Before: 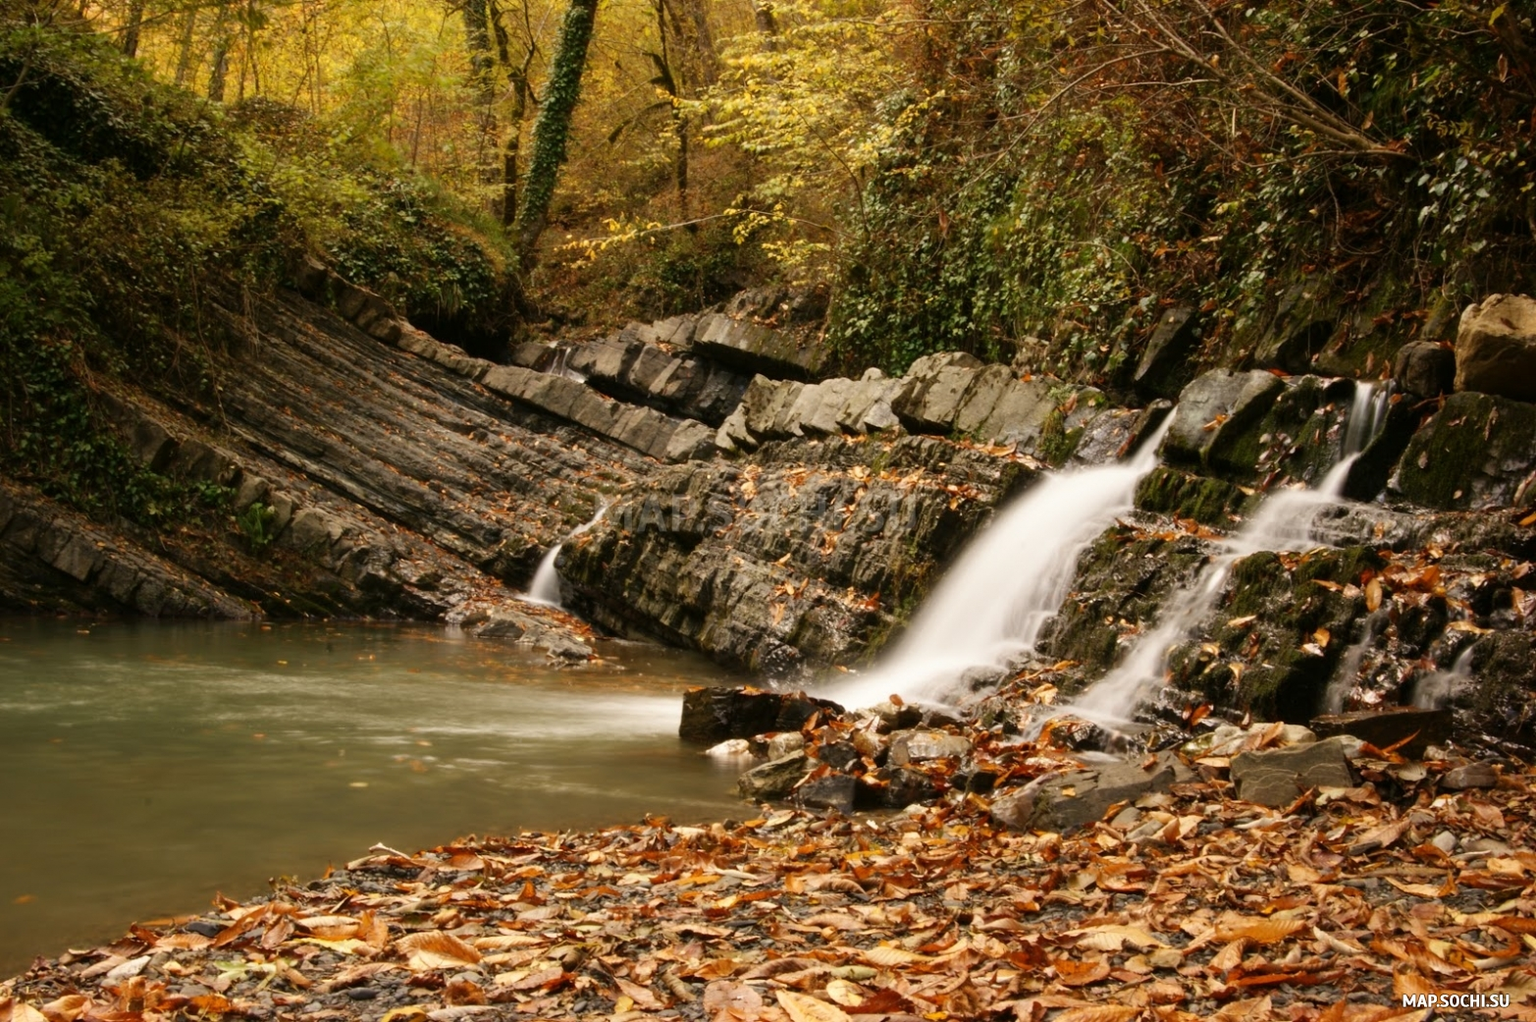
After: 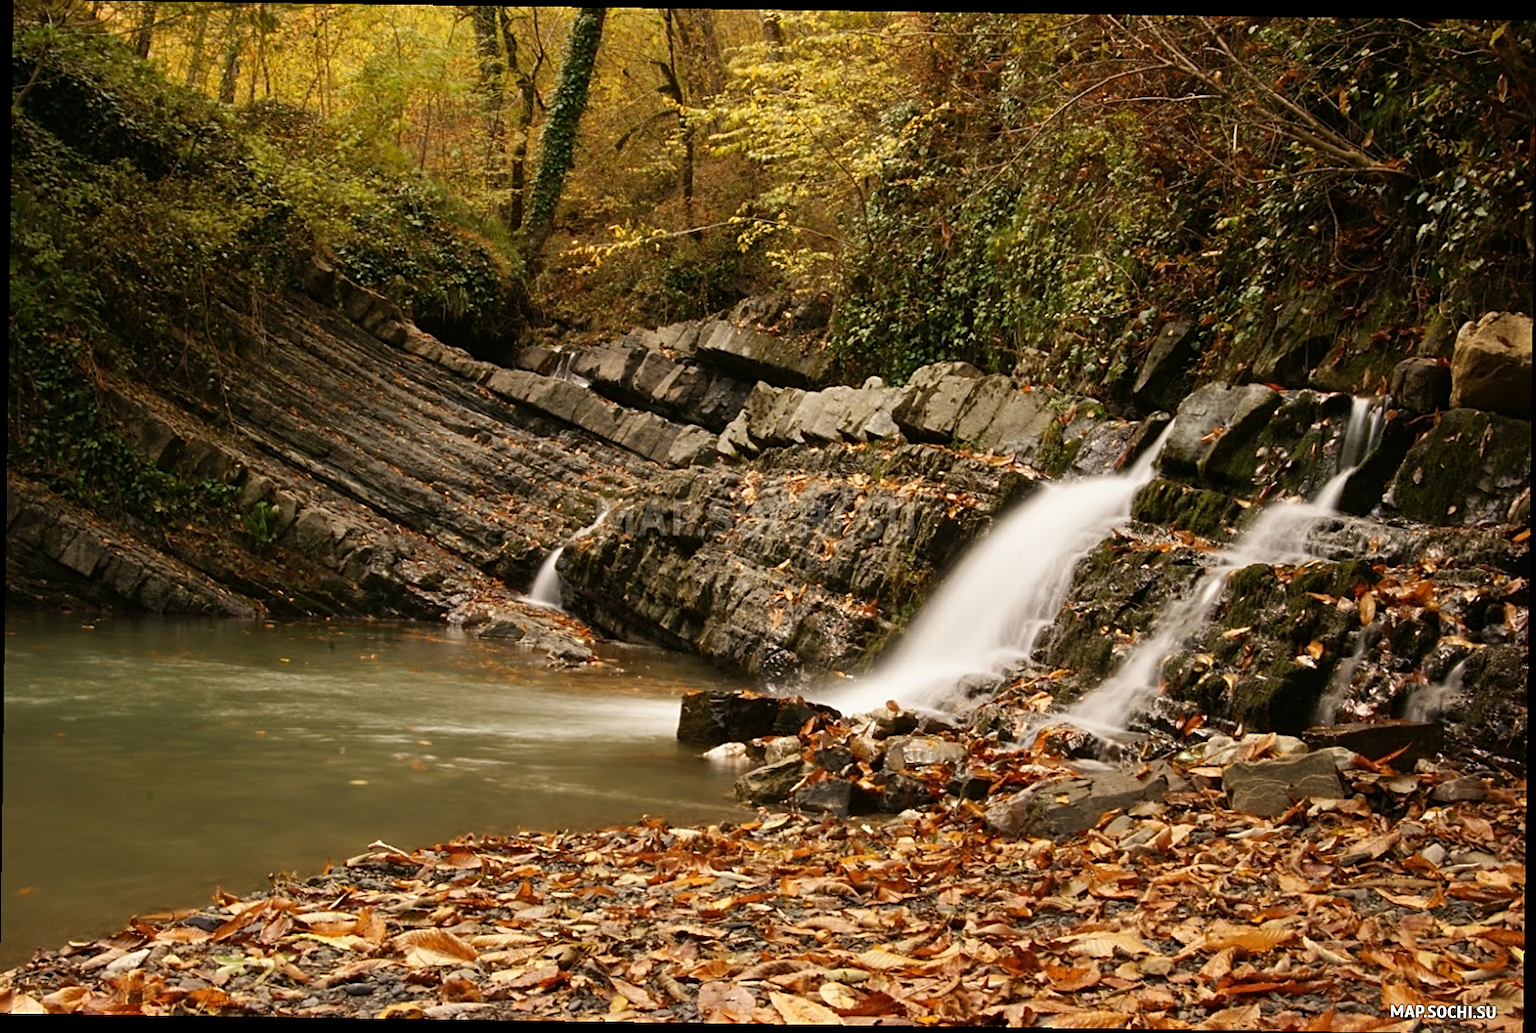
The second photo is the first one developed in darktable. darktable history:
sharpen: on, module defaults
exposure: exposure -0.05 EV
rotate and perspective: rotation 0.8°, automatic cropping off
